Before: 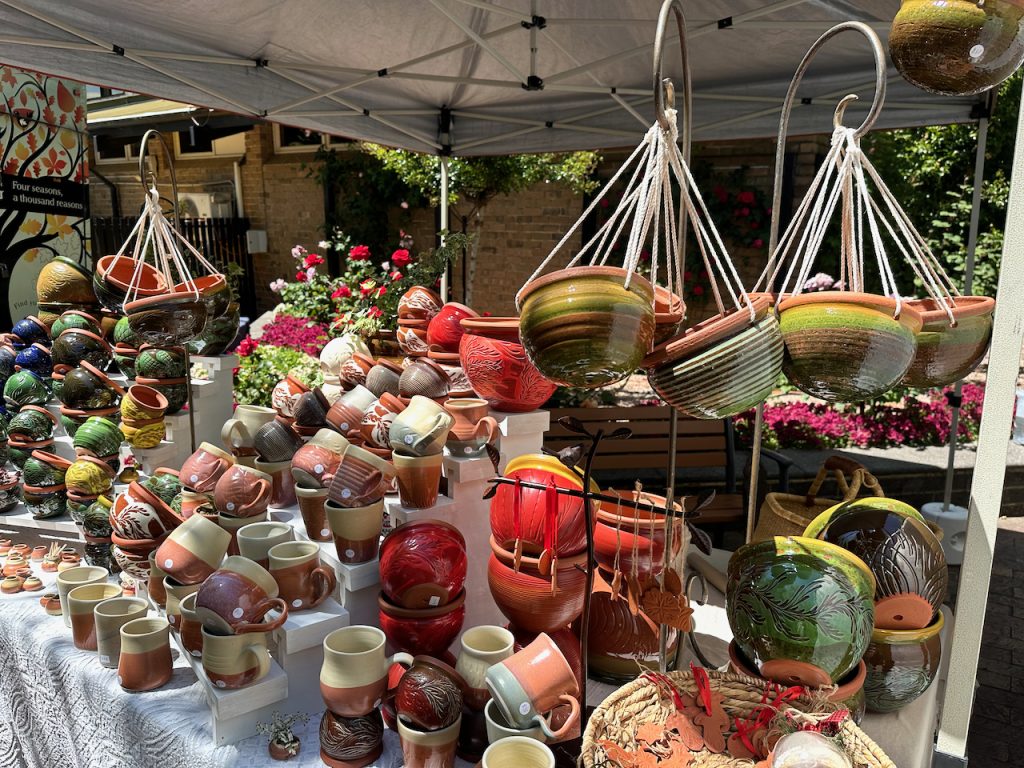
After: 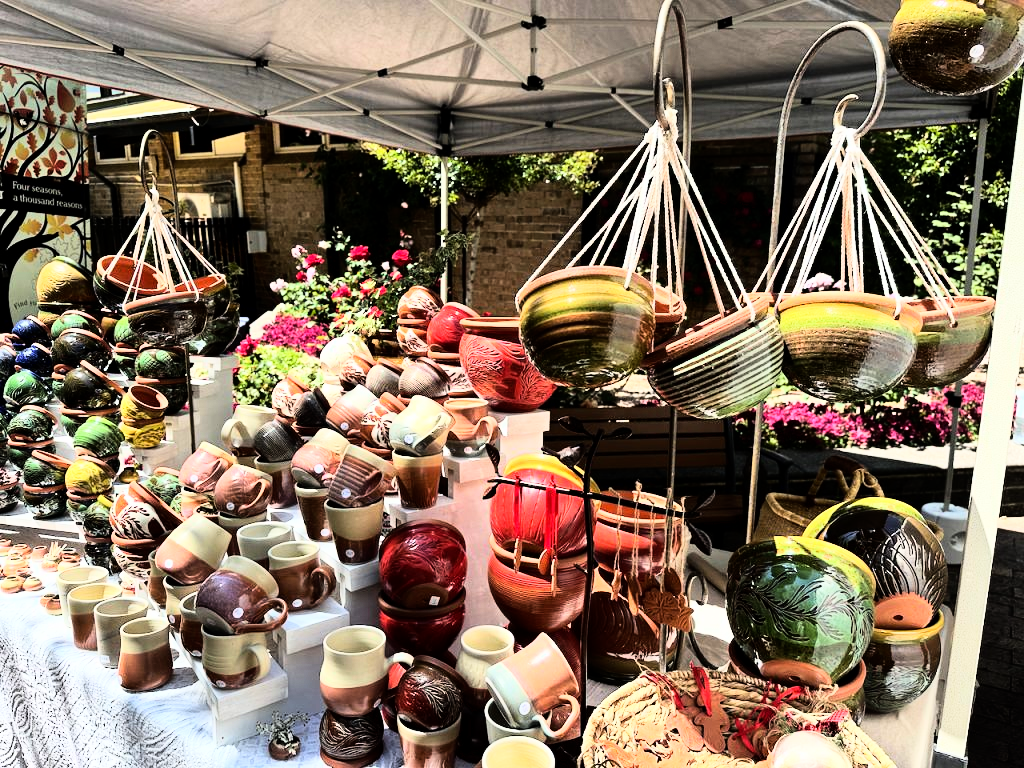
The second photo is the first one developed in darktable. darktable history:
exposure: black level correction 0.001, compensate highlight preservation false
rgb curve: curves: ch0 [(0, 0) (0.21, 0.15) (0.24, 0.21) (0.5, 0.75) (0.75, 0.96) (0.89, 0.99) (1, 1)]; ch1 [(0, 0.02) (0.21, 0.13) (0.25, 0.2) (0.5, 0.67) (0.75, 0.9) (0.89, 0.97) (1, 1)]; ch2 [(0, 0.02) (0.21, 0.13) (0.25, 0.2) (0.5, 0.67) (0.75, 0.9) (0.89, 0.97) (1, 1)], compensate middle gray true
